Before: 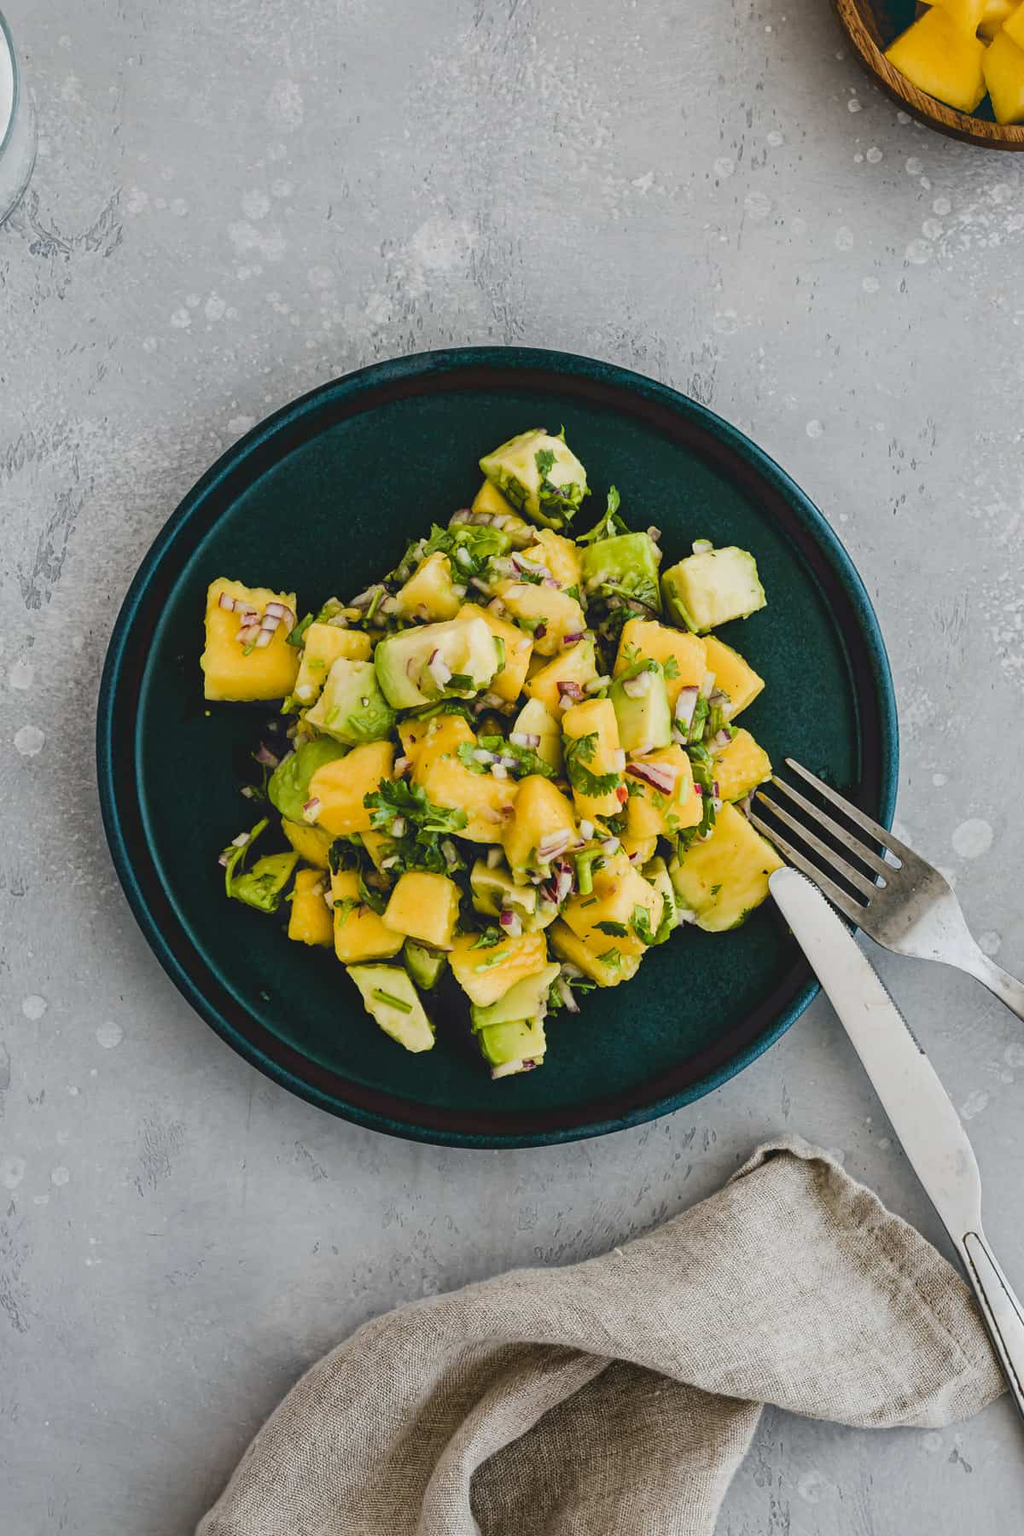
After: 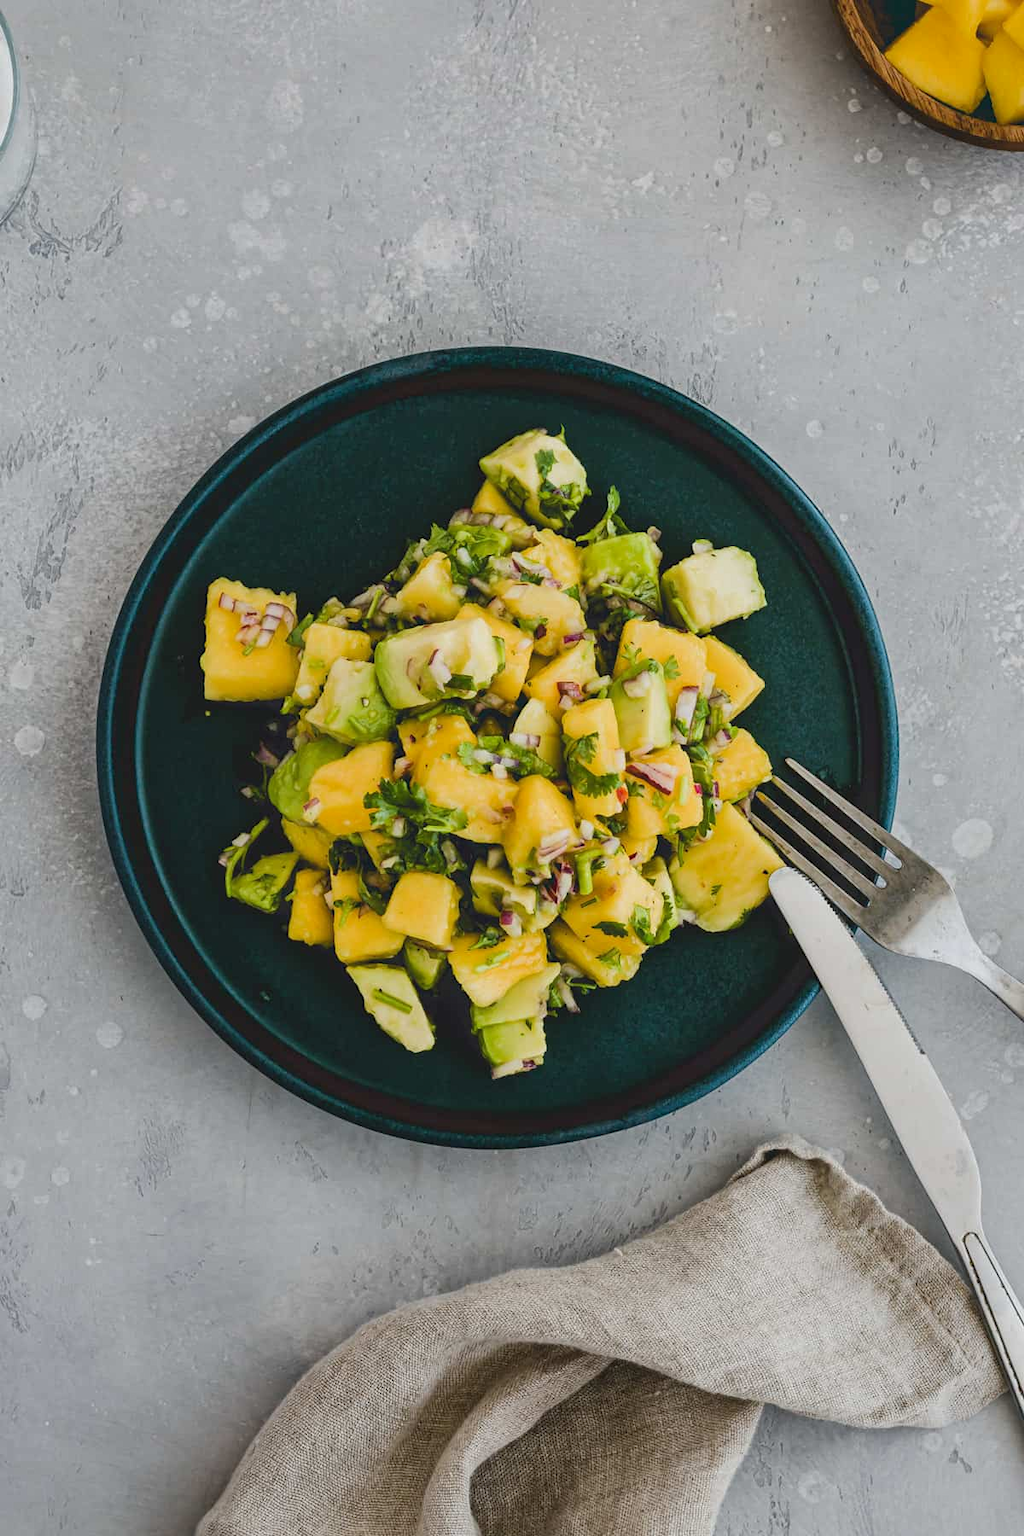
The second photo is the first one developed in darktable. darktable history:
shadows and highlights: shadows 25.51, highlights -26.15
